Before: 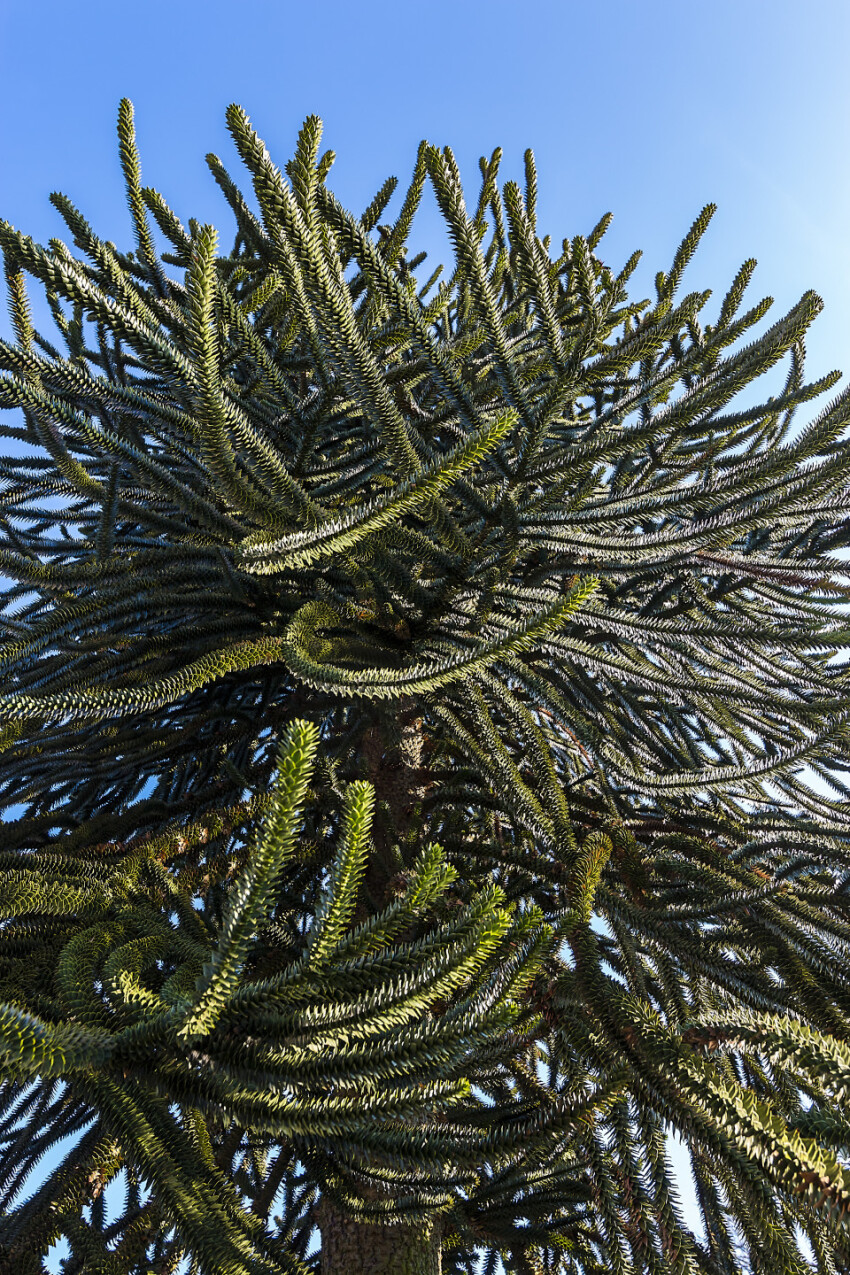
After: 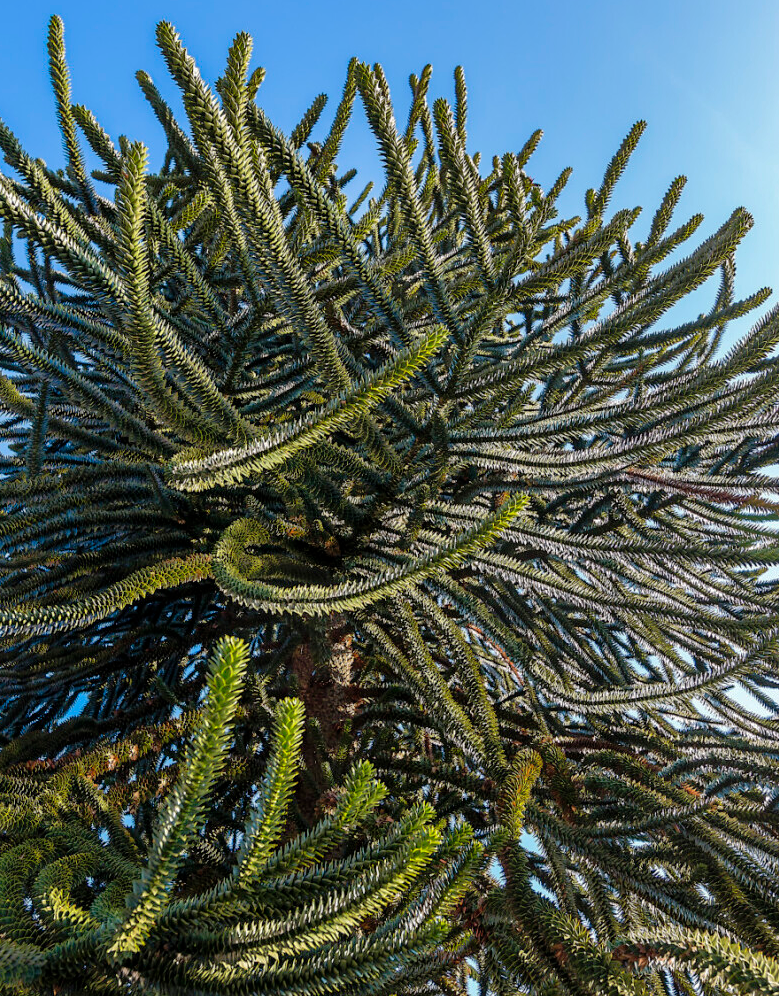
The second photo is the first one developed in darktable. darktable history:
crop: left 8.287%, top 6.586%, bottom 15.255%
shadows and highlights: on, module defaults
